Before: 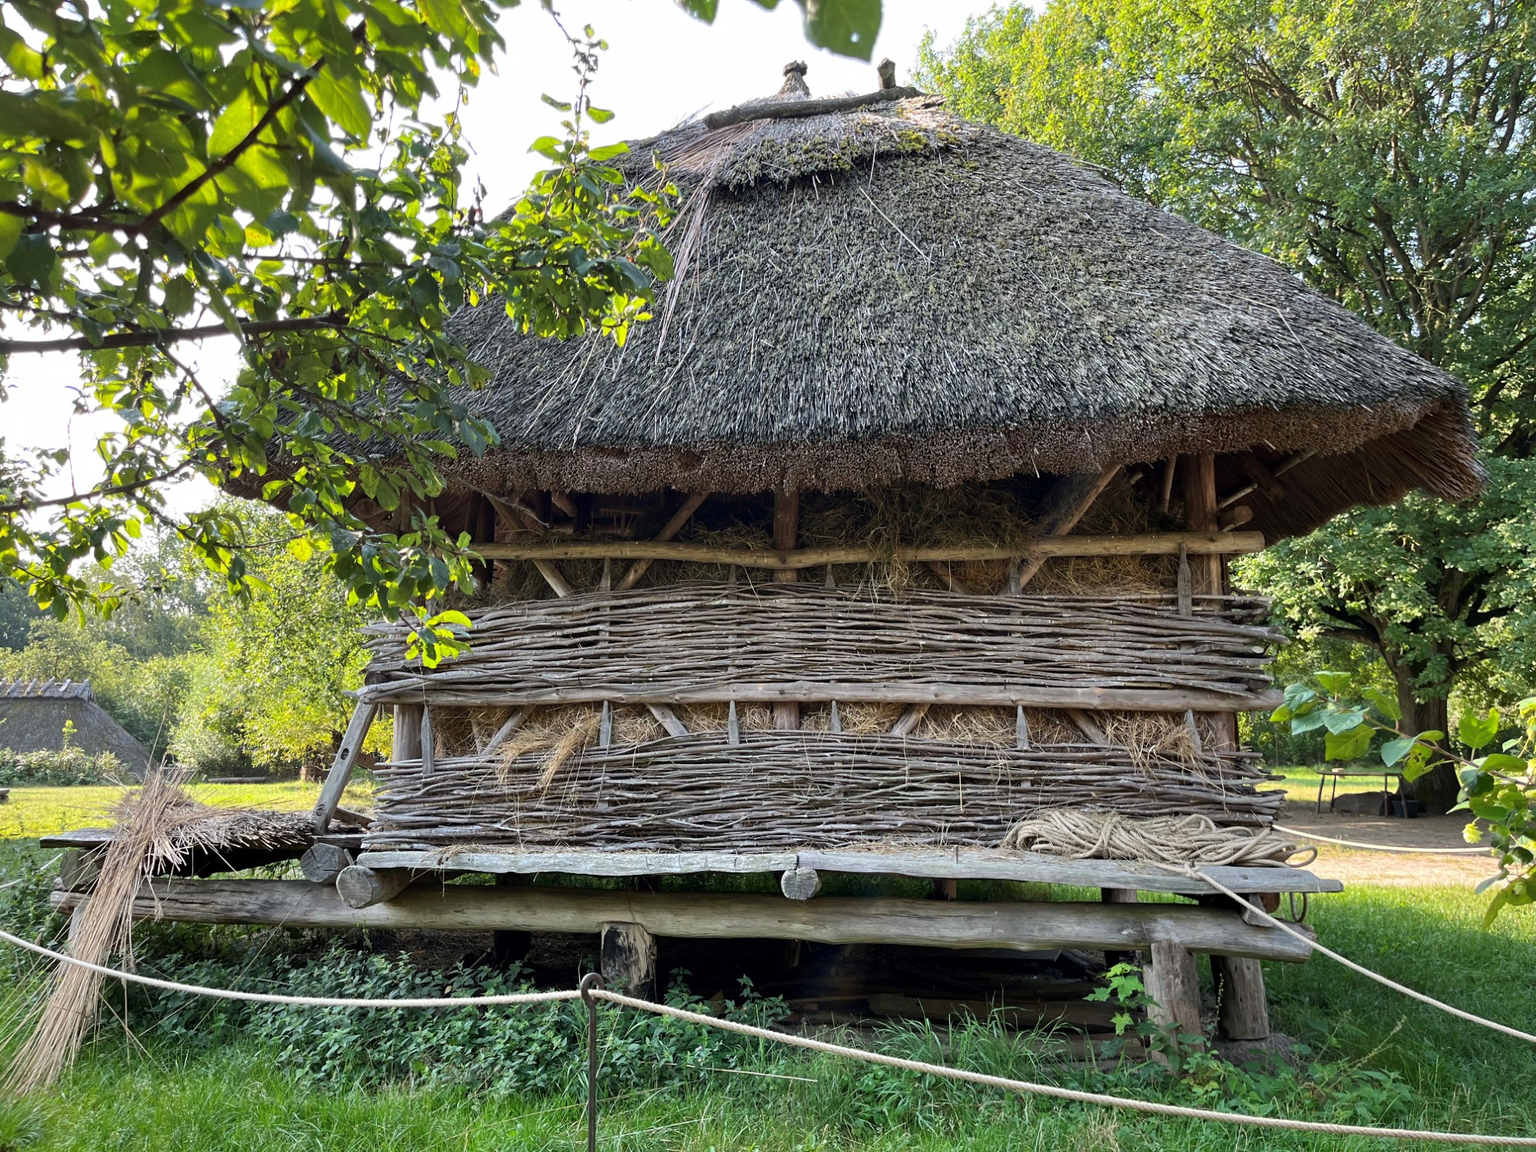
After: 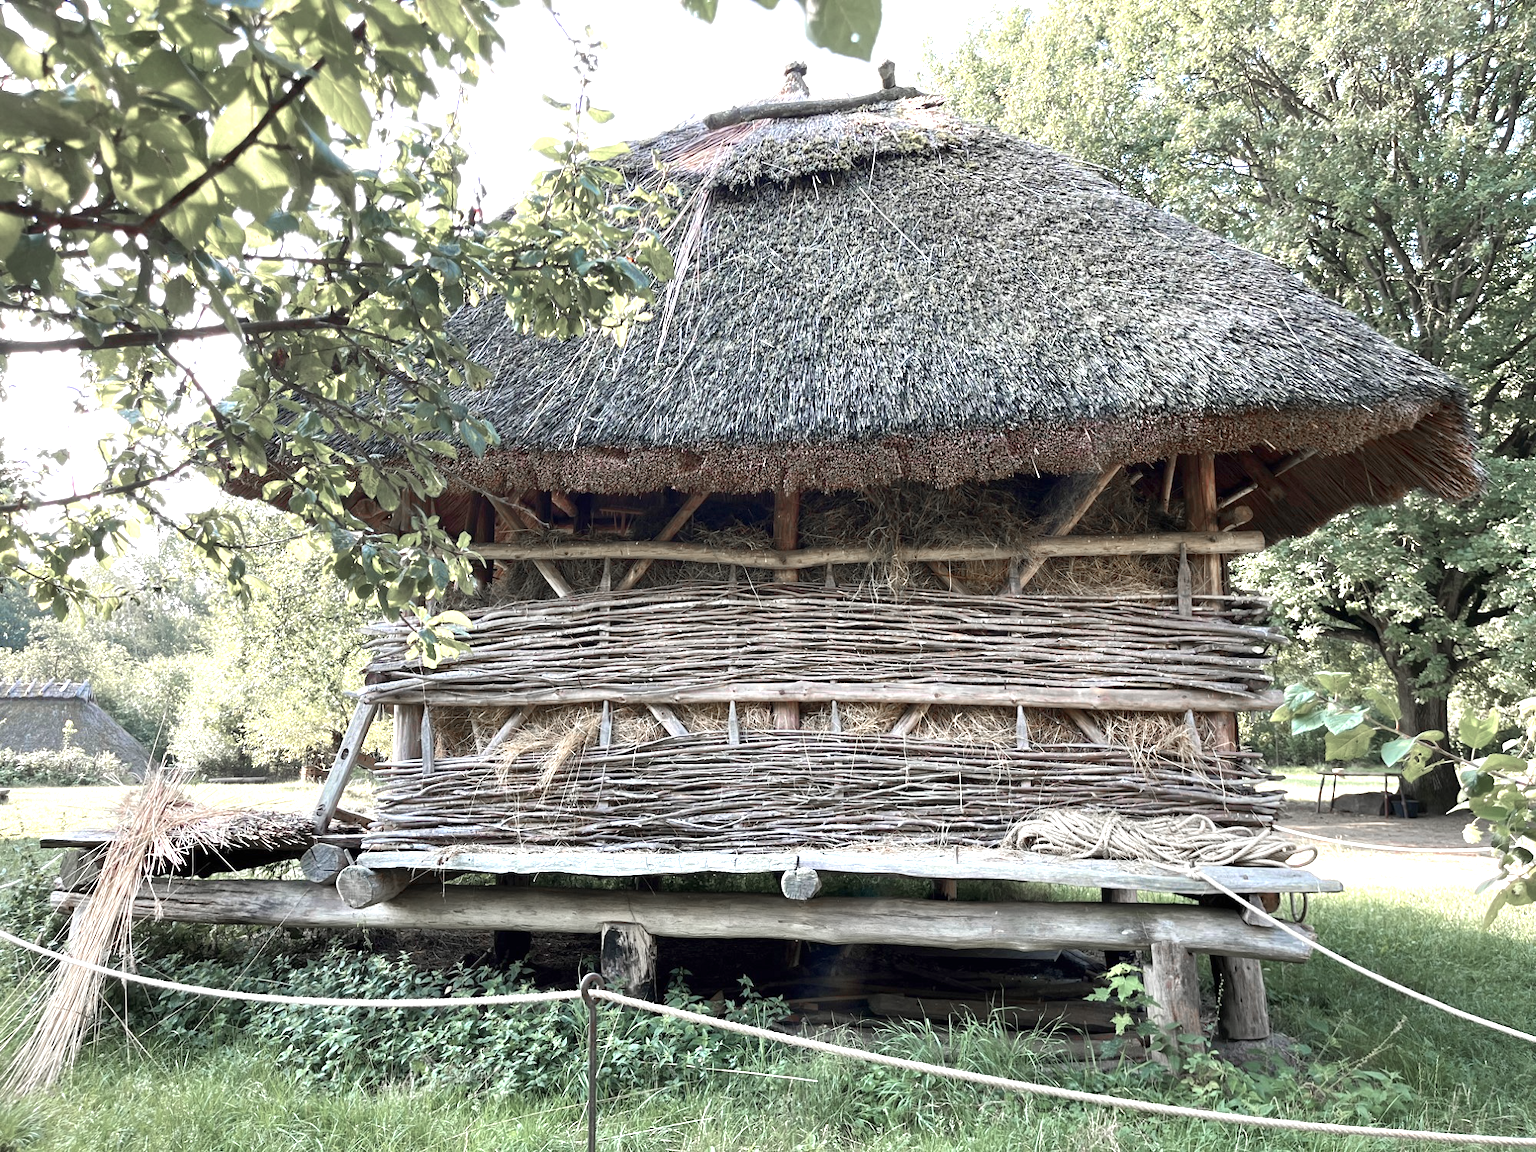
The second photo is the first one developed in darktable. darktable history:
rotate and perspective: automatic cropping off
shadows and highlights: shadows -10, white point adjustment 1.5, highlights 10
exposure: black level correction 0, exposure 1 EV, compensate highlight preservation false
color zones: curves: ch1 [(0, 0.708) (0.088, 0.648) (0.245, 0.187) (0.429, 0.326) (0.571, 0.498) (0.714, 0.5) (0.857, 0.5) (1, 0.708)]
